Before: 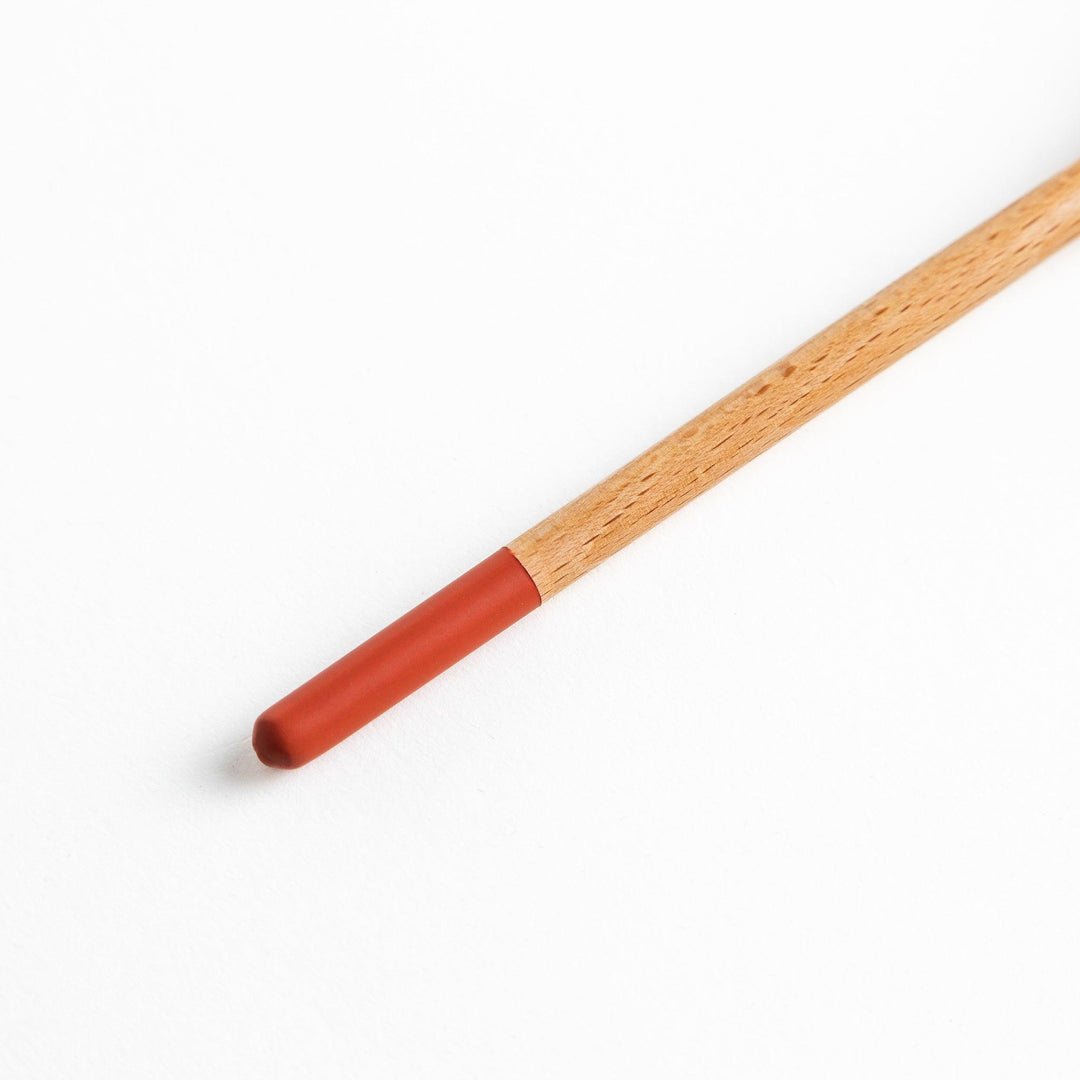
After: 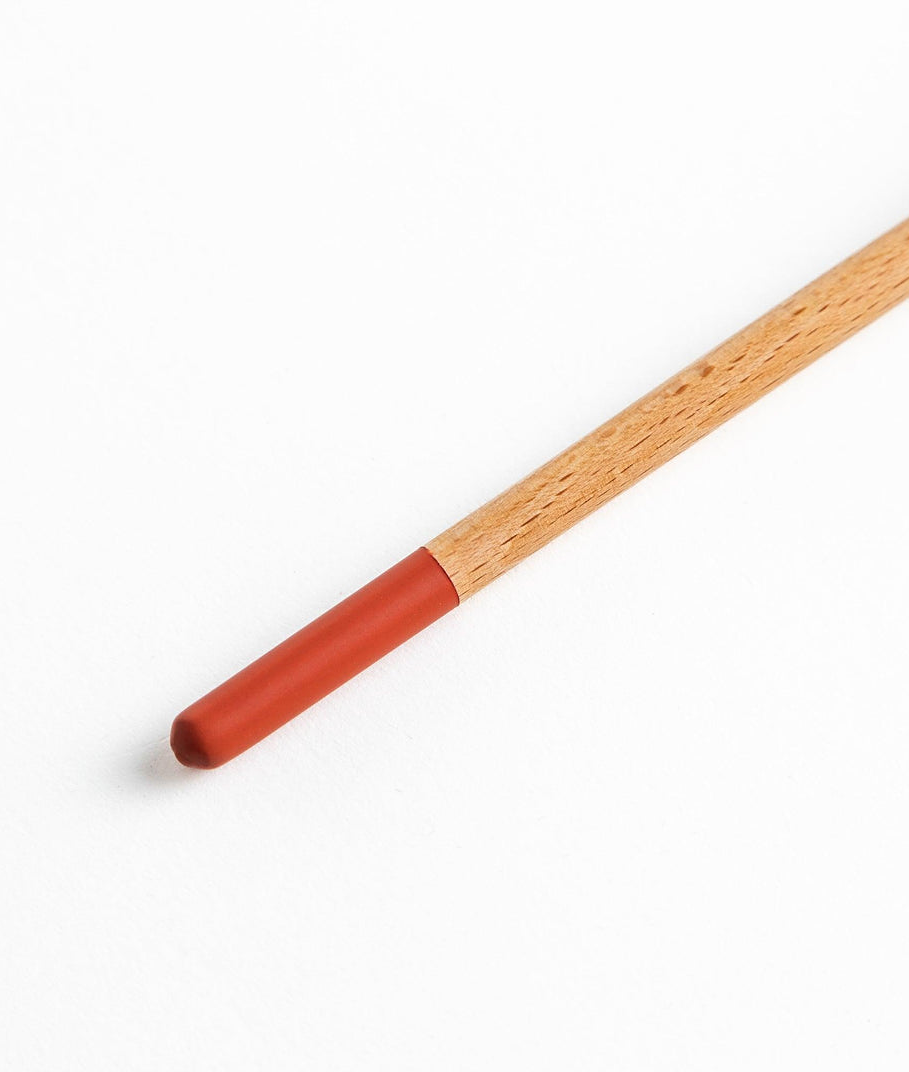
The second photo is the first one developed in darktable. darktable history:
sharpen: amount 0.2
crop: left 7.598%, right 7.873%
